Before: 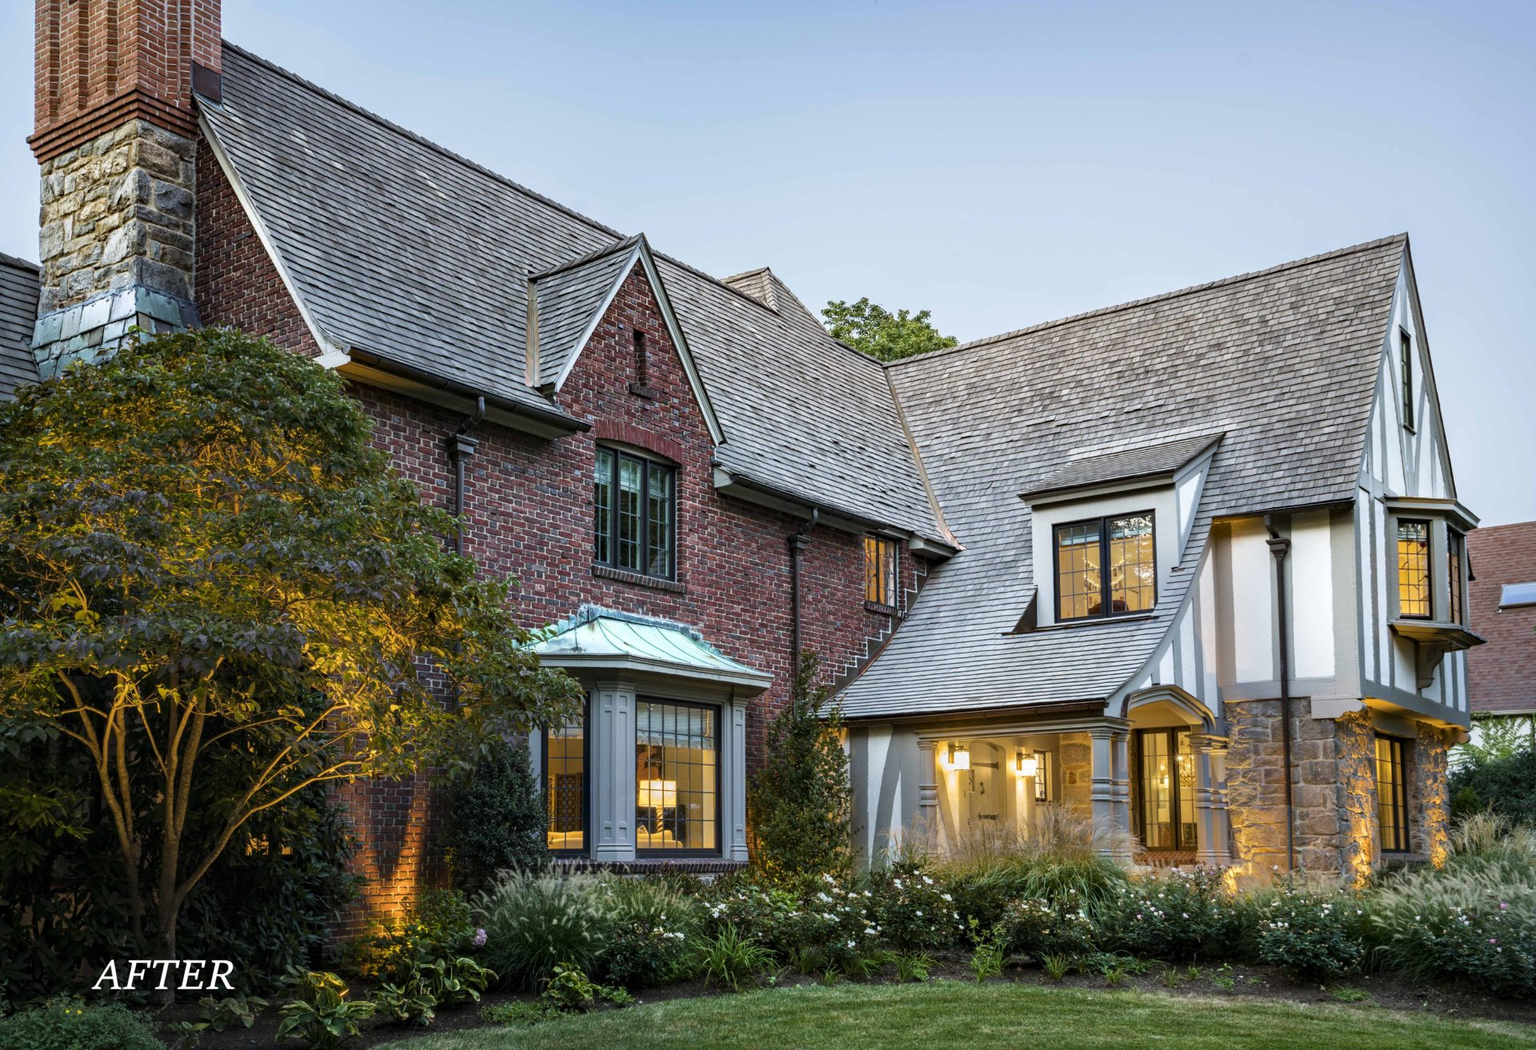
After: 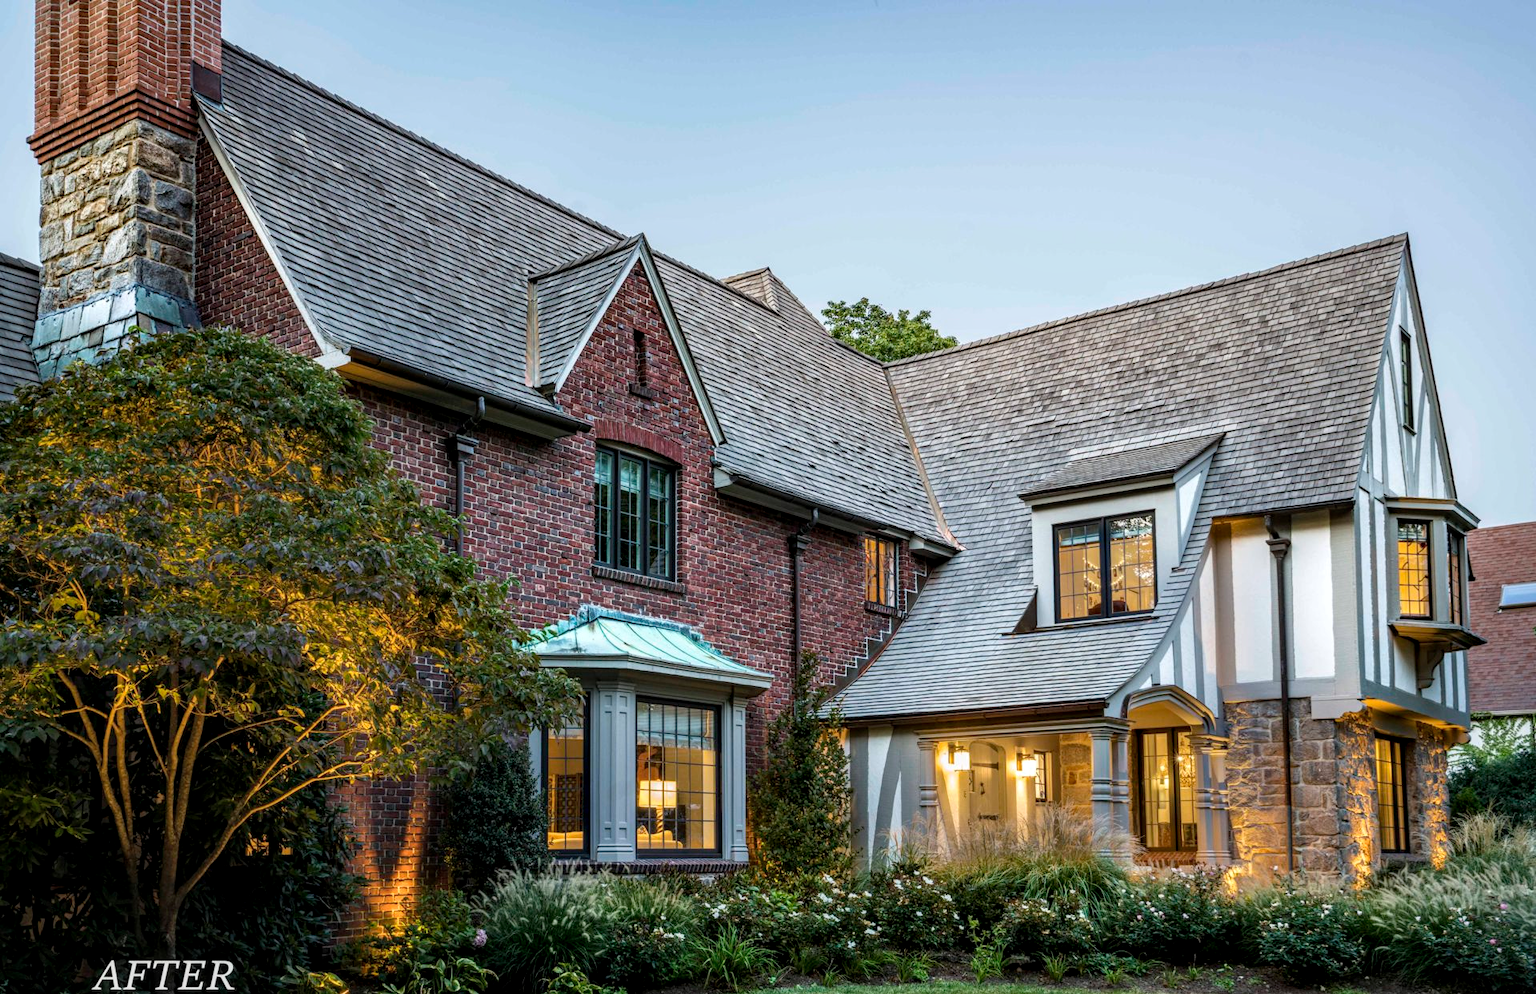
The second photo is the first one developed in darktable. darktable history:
crop and rotate: top 0.005%, bottom 5.271%
local contrast: on, module defaults
